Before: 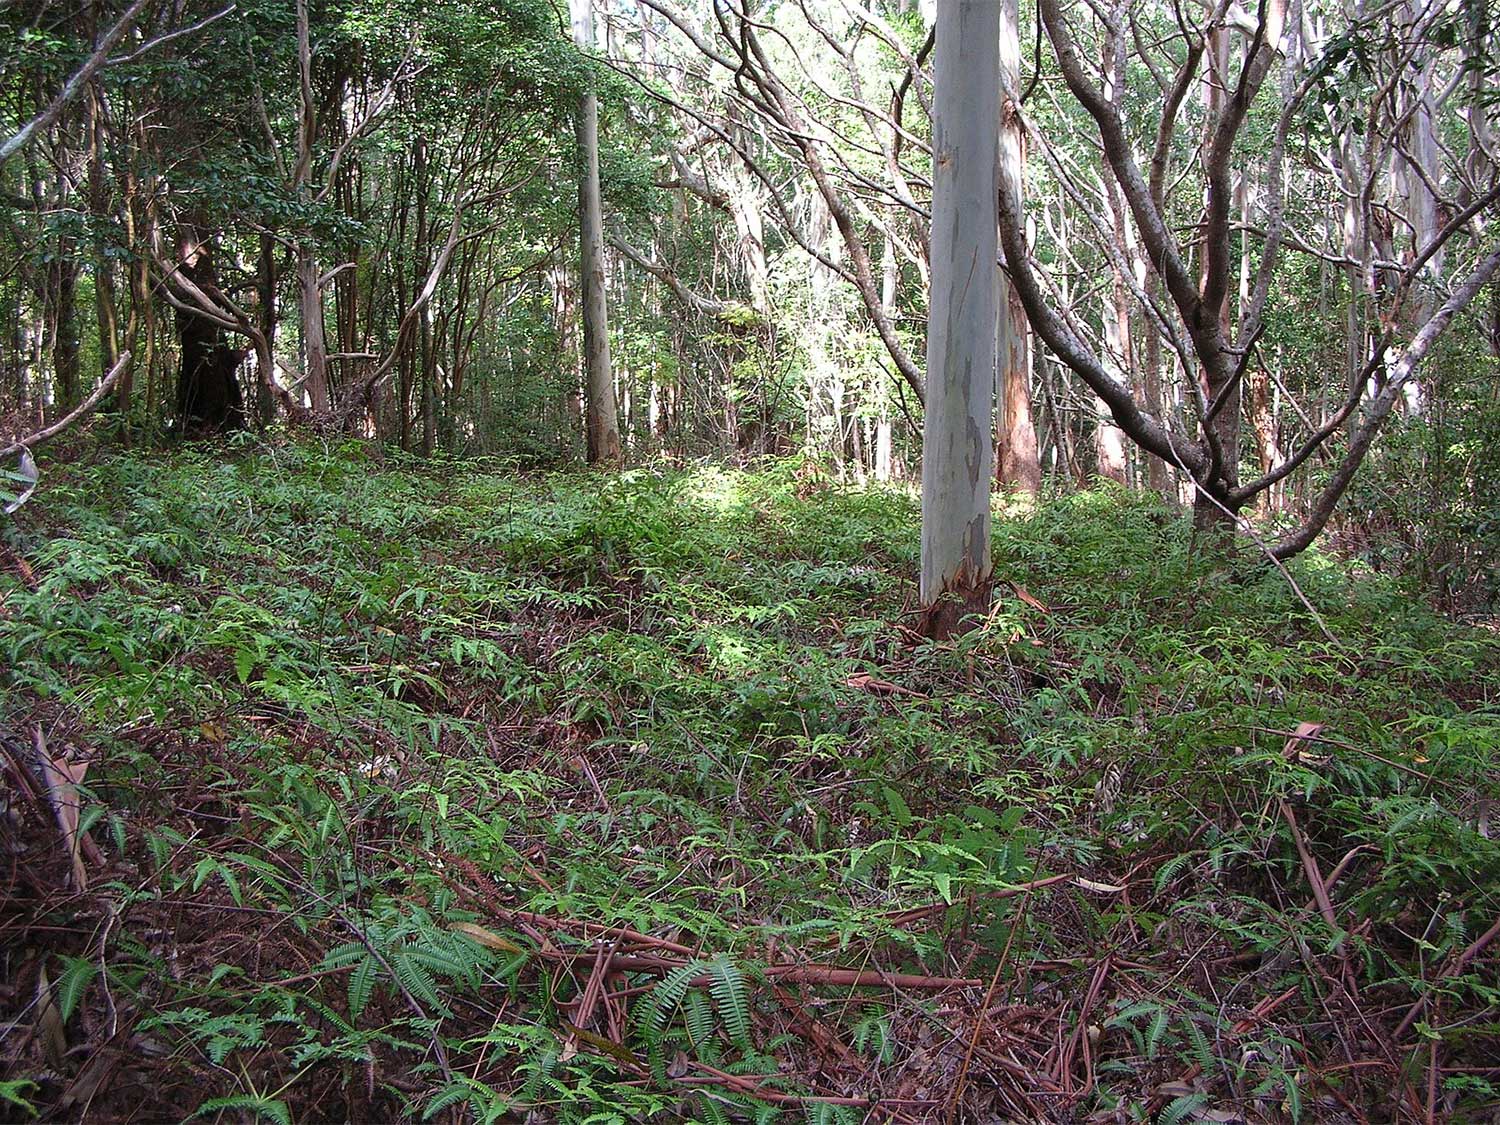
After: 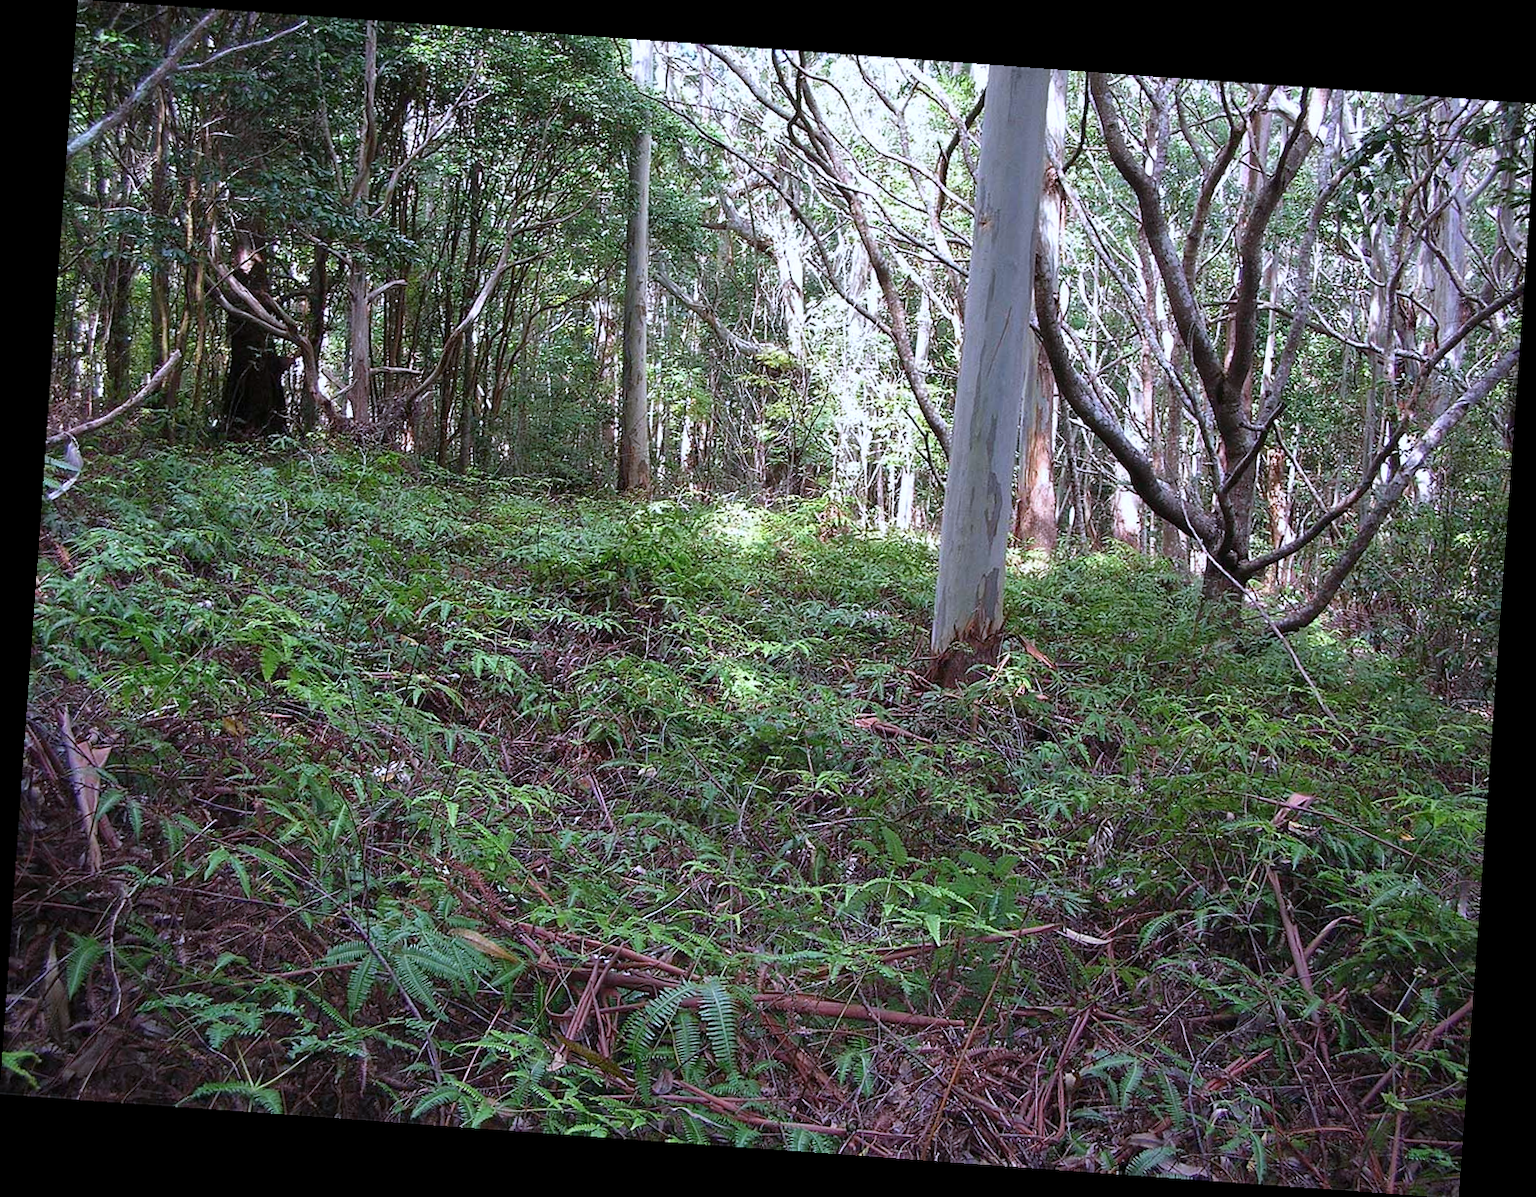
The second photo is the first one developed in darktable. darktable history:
white balance: red 0.967, blue 1.119, emerald 0.756
rotate and perspective: rotation 4.1°, automatic cropping off
